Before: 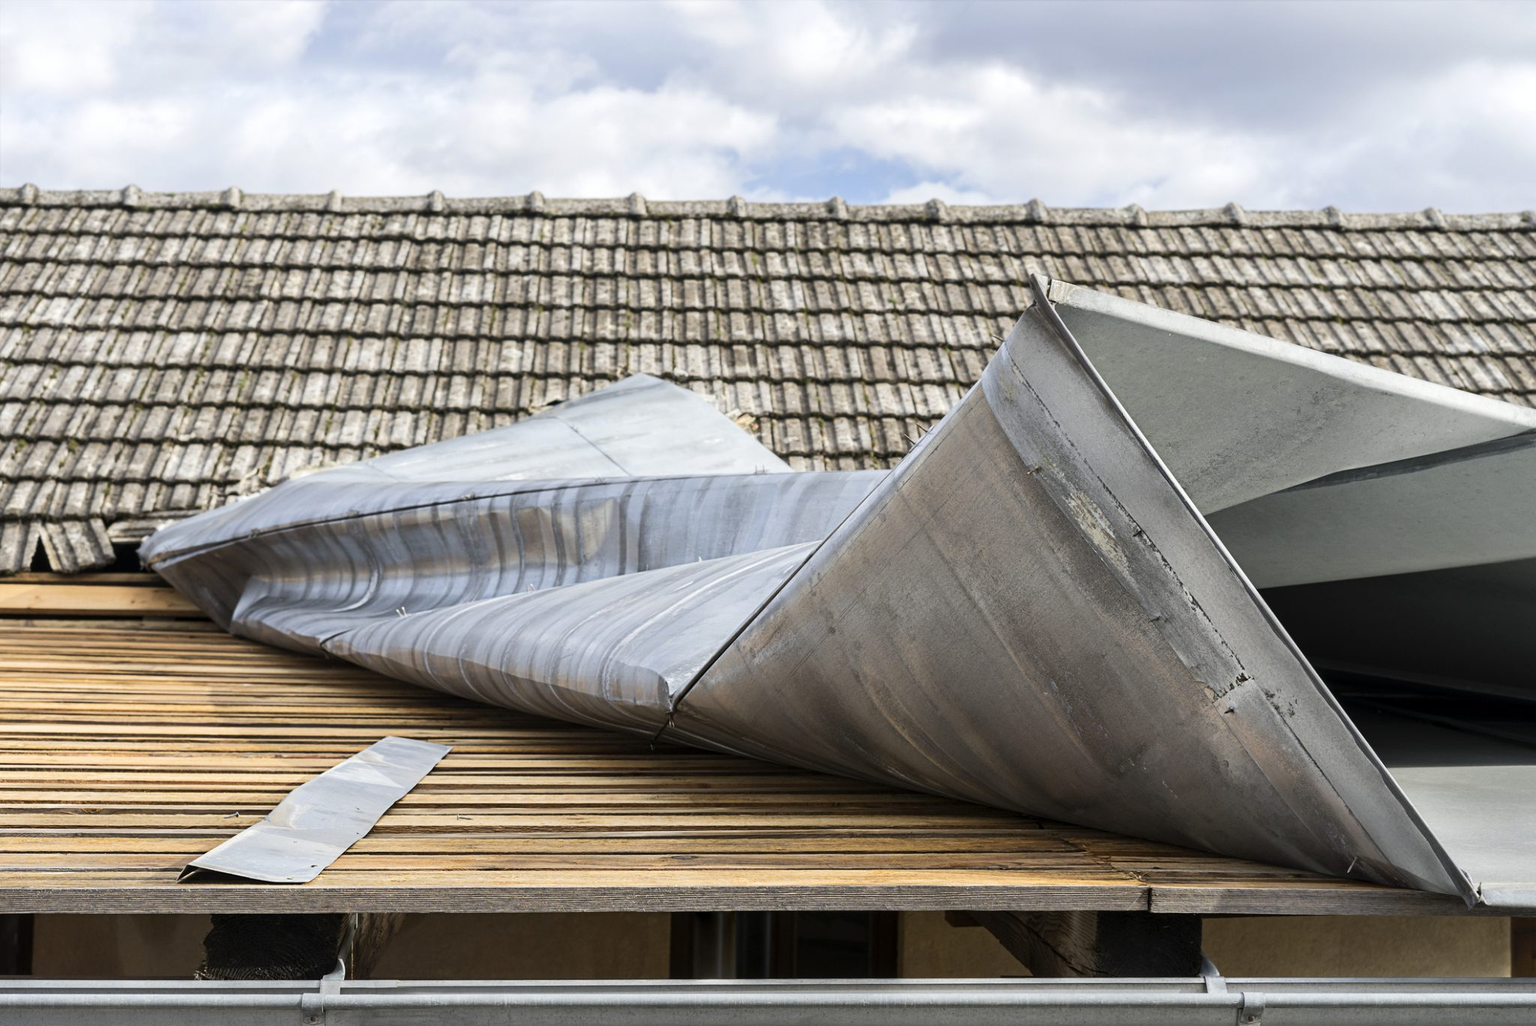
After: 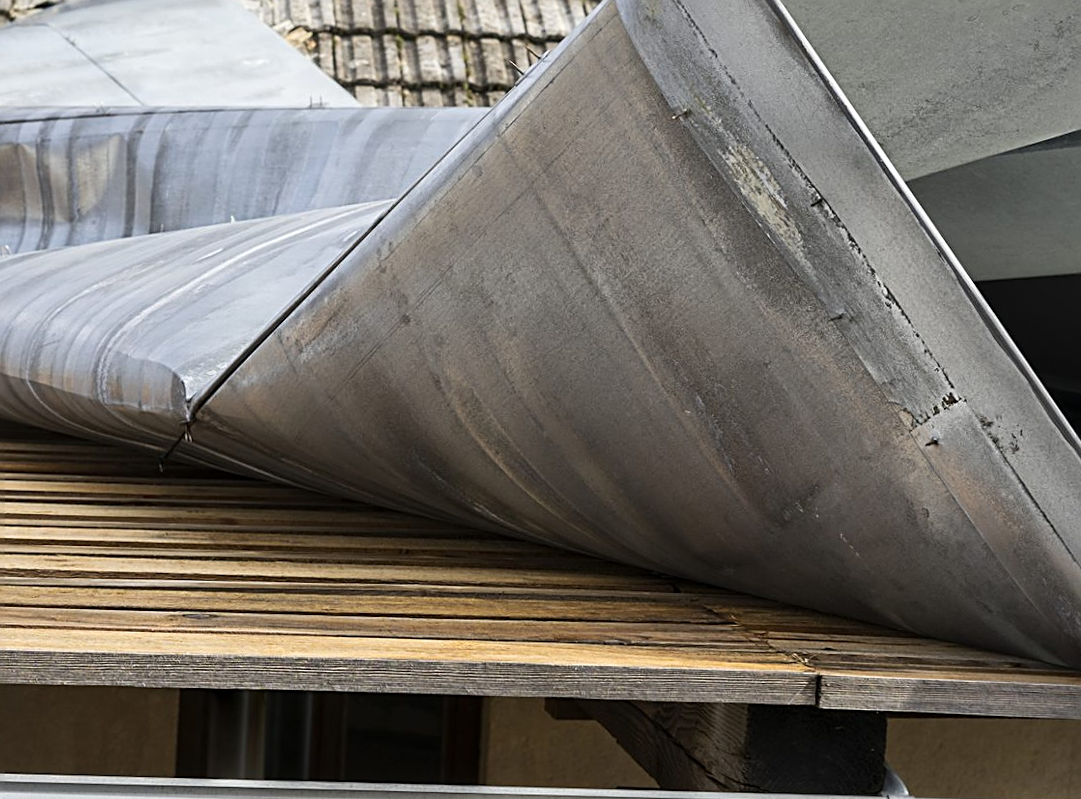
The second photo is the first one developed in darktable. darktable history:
crop: left 34.479%, top 38.822%, right 13.718%, bottom 5.172%
sharpen: amount 0.478
rotate and perspective: rotation 1.72°, automatic cropping off
